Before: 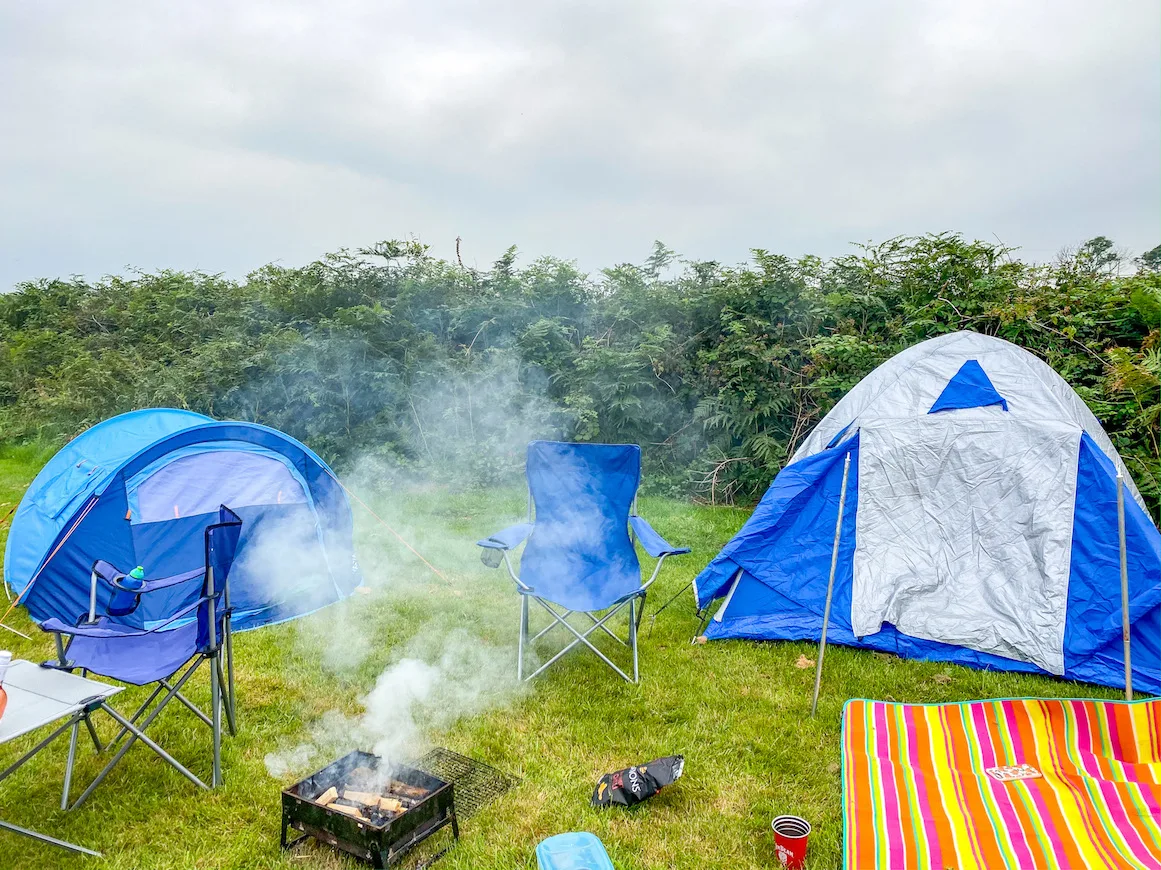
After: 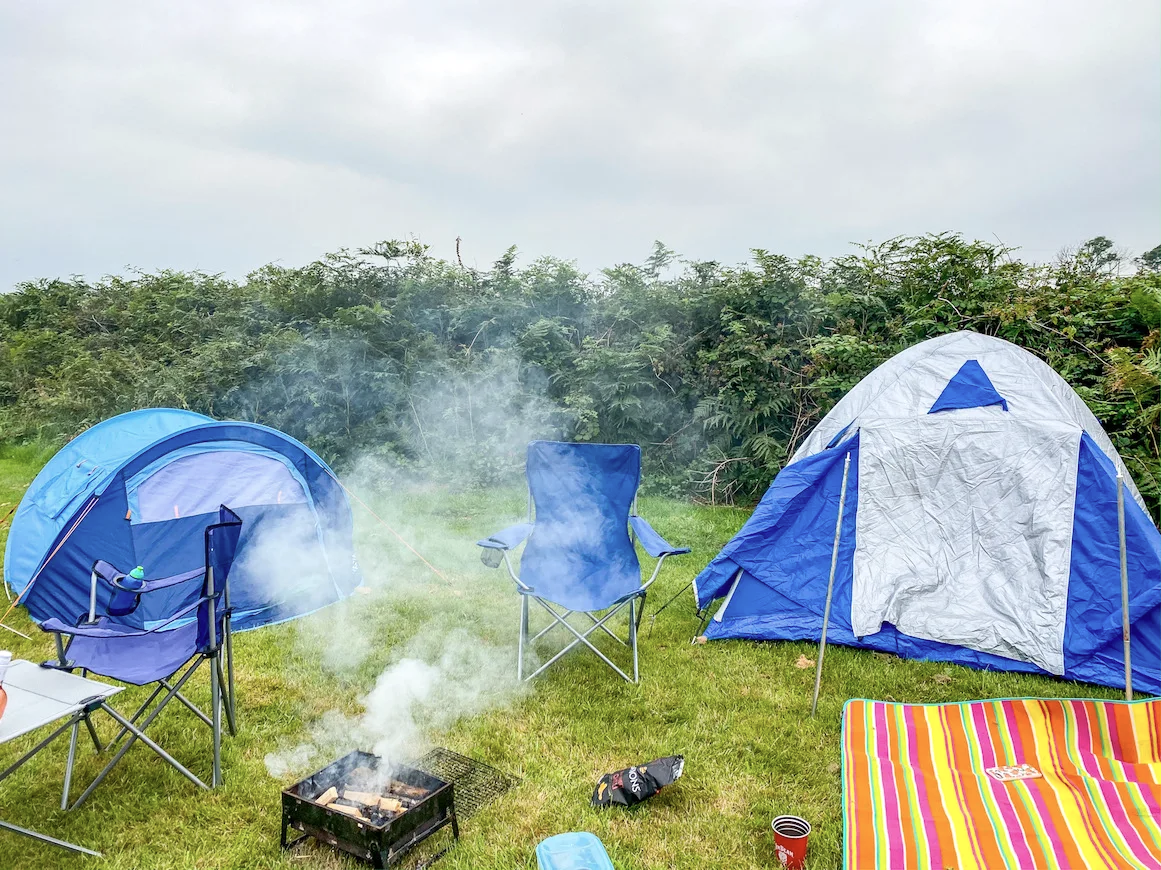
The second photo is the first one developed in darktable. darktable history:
local contrast: mode bilateral grid, contrast 15, coarseness 36, detail 105%, midtone range 0.2
contrast brightness saturation: contrast 0.11, saturation -0.17
